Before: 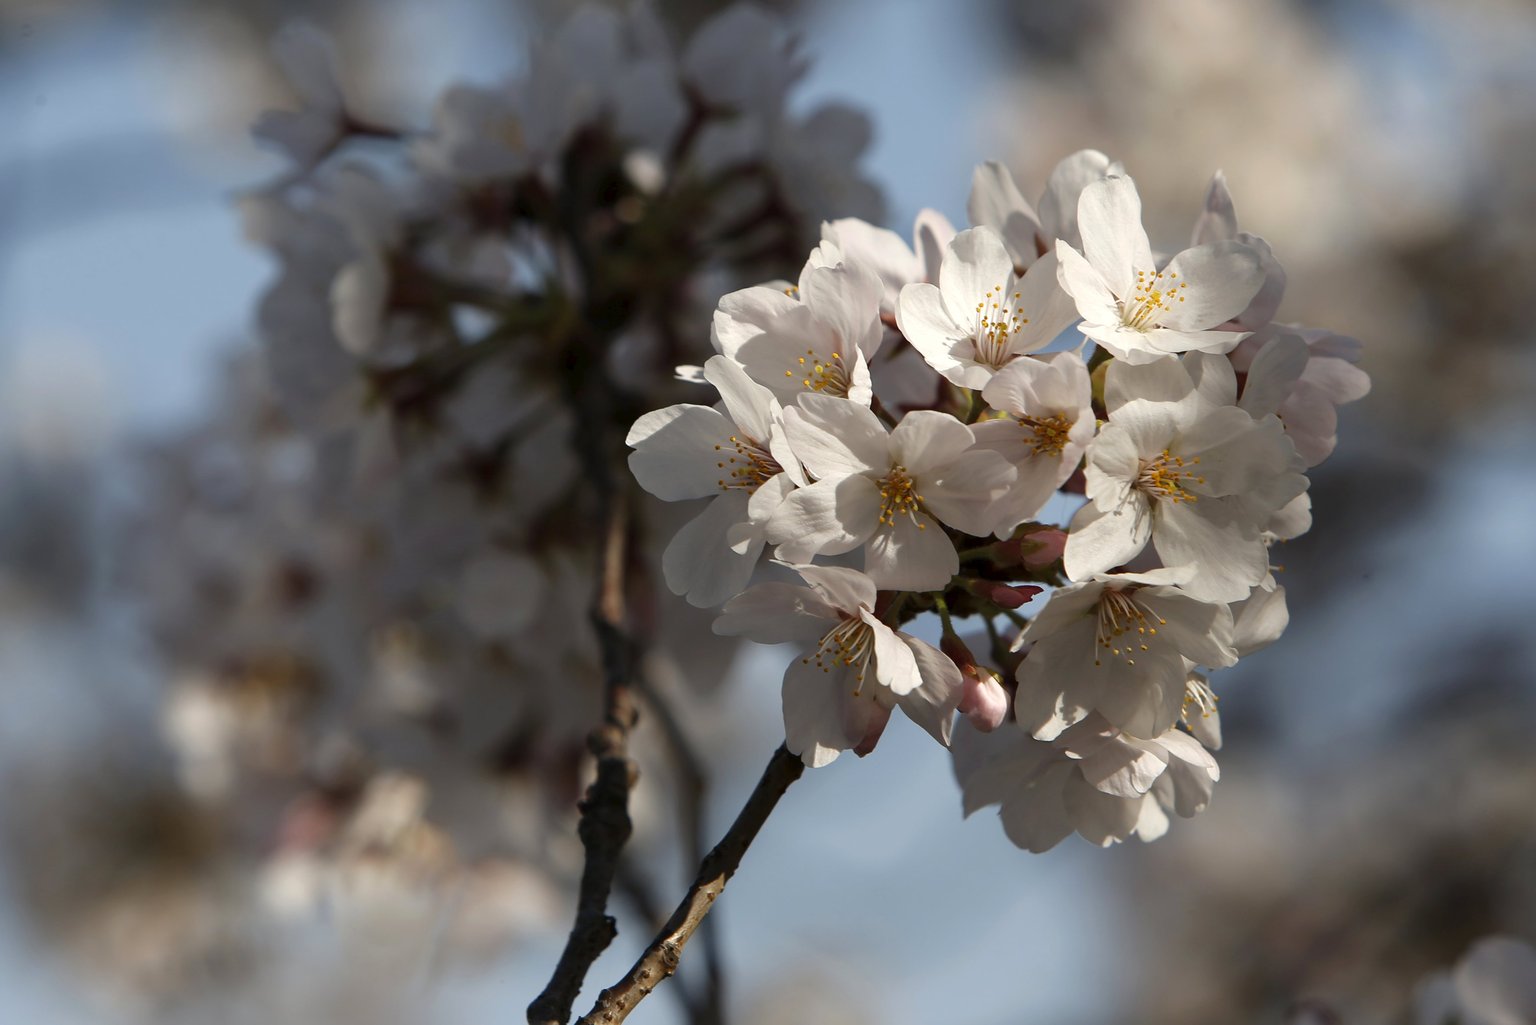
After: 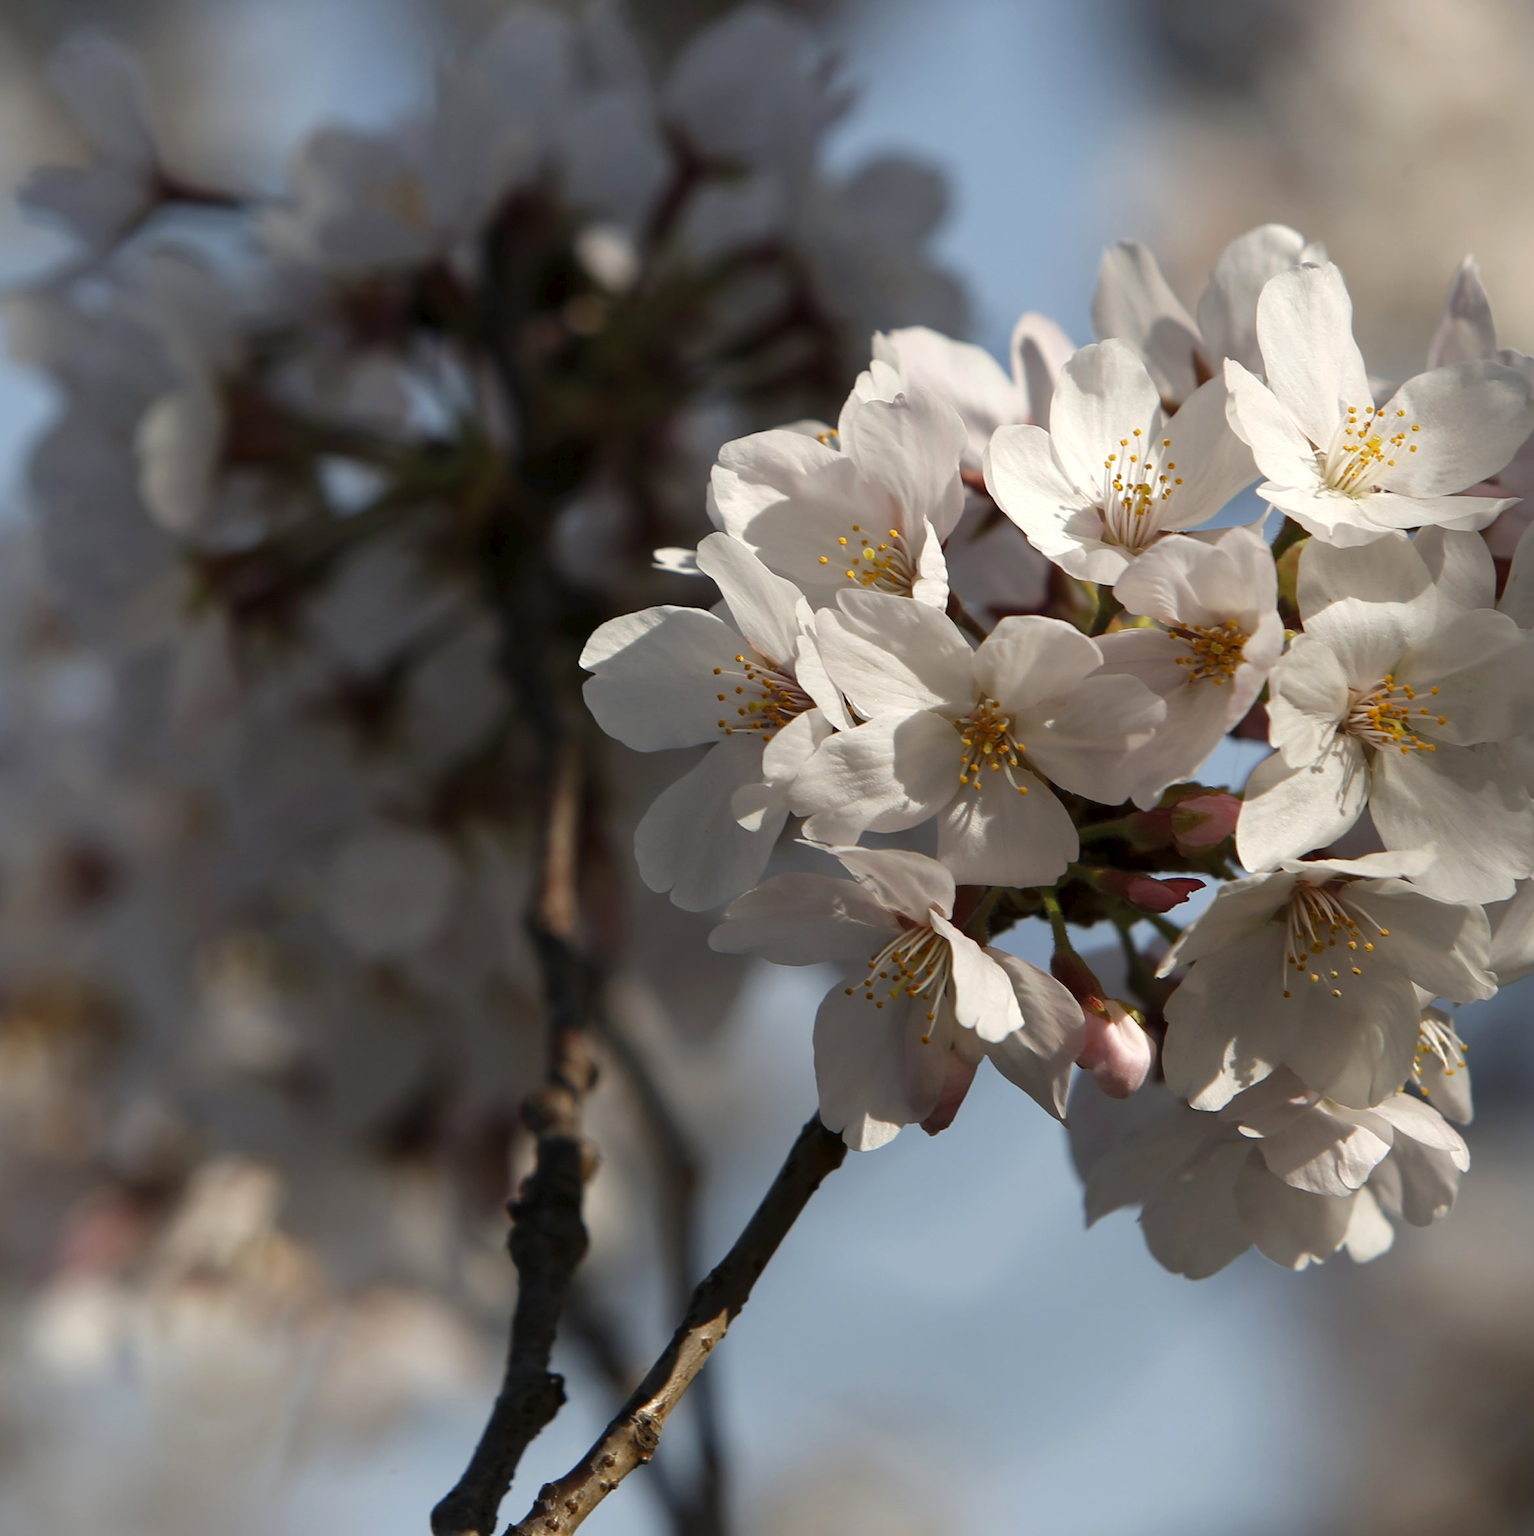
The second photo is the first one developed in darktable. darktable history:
crop and rotate: left 15.606%, right 17.787%
